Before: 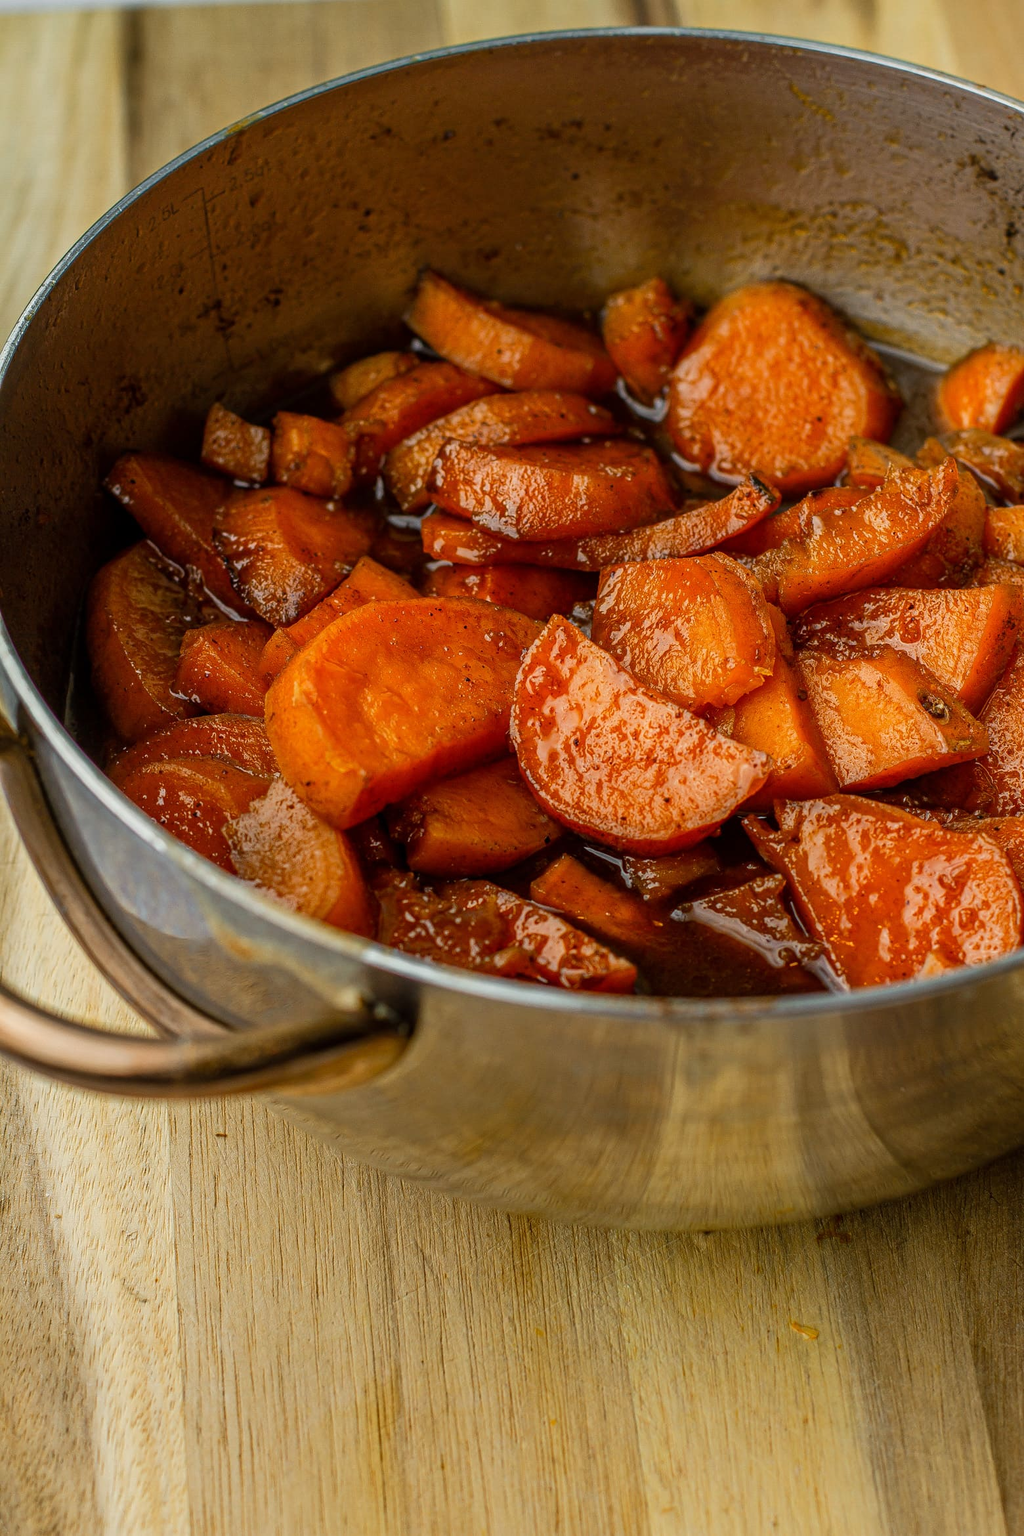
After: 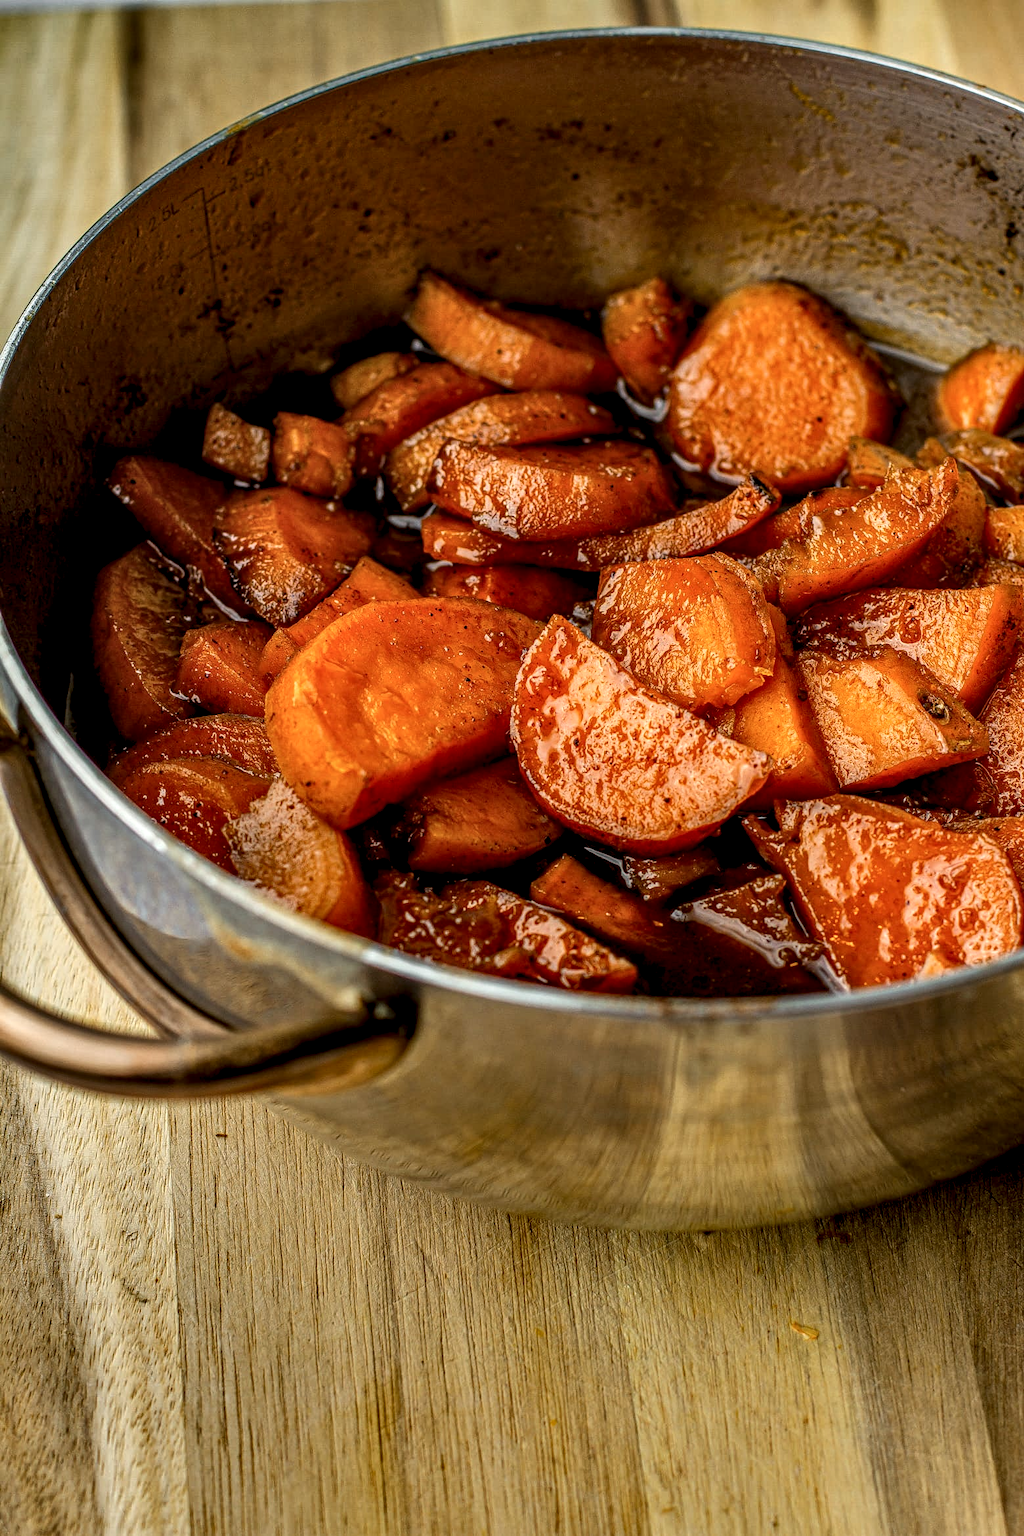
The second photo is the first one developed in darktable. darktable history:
shadows and highlights: shadows 24.67, highlights -79.8, soften with gaussian
local contrast: highlights 60%, shadows 61%, detail 160%
